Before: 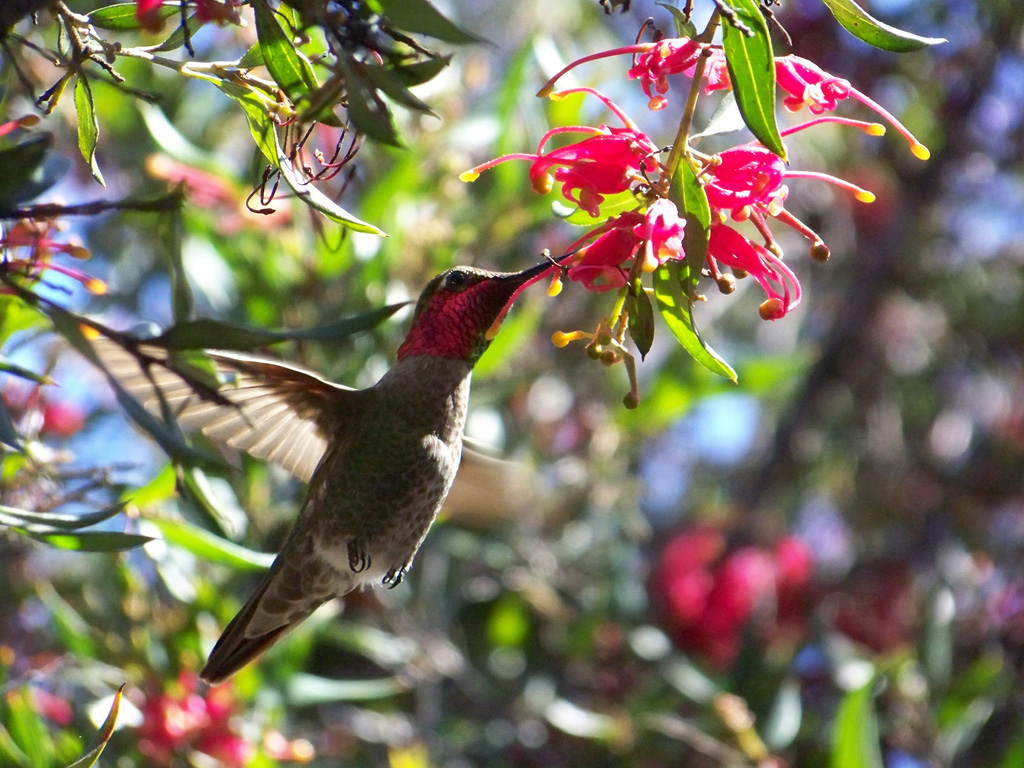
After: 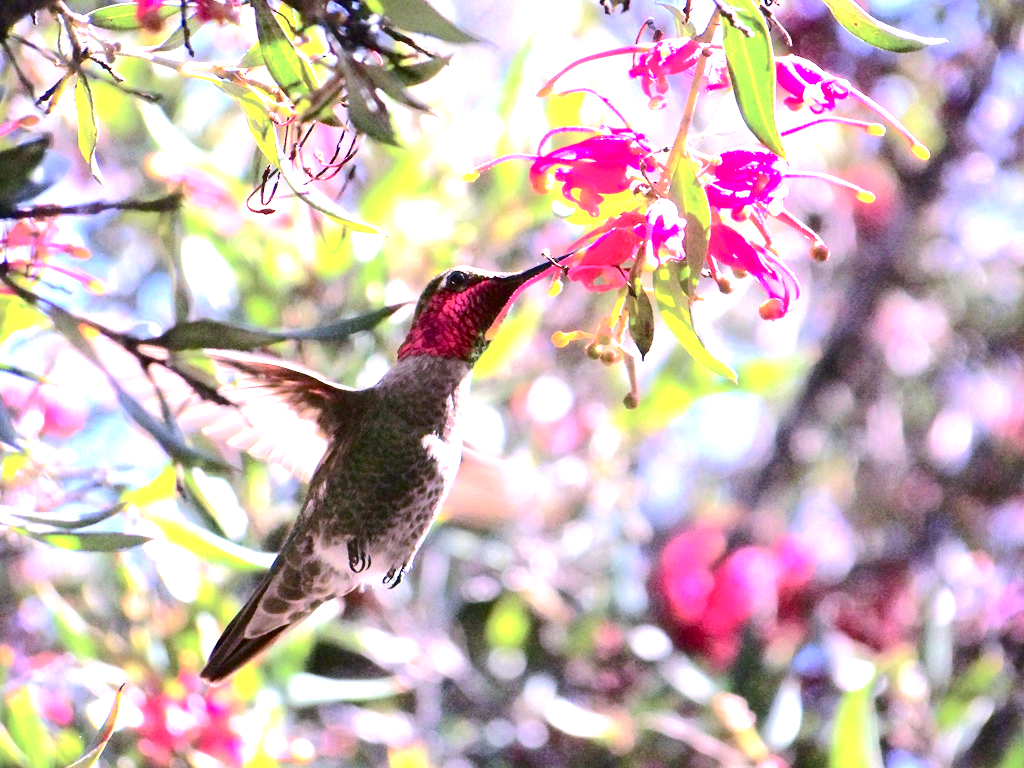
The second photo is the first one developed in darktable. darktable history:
color correction: highlights a* 15.52, highlights b* -20.44
tone curve: curves: ch0 [(0, 0) (0.003, 0.017) (0.011, 0.017) (0.025, 0.017) (0.044, 0.019) (0.069, 0.03) (0.1, 0.046) (0.136, 0.066) (0.177, 0.104) (0.224, 0.151) (0.277, 0.231) (0.335, 0.321) (0.399, 0.454) (0.468, 0.567) (0.543, 0.674) (0.623, 0.763) (0.709, 0.82) (0.801, 0.872) (0.898, 0.934) (1, 1)], color space Lab, independent channels, preserve colors none
exposure: exposure 1.499 EV, compensate exposure bias true, compensate highlight preservation false
